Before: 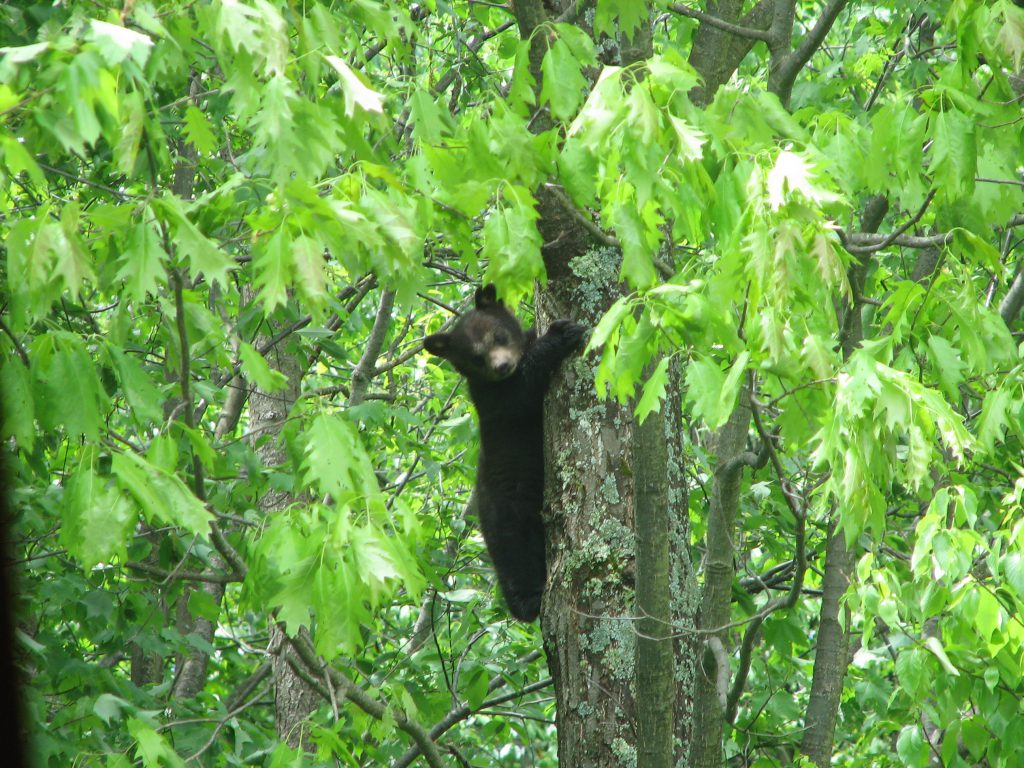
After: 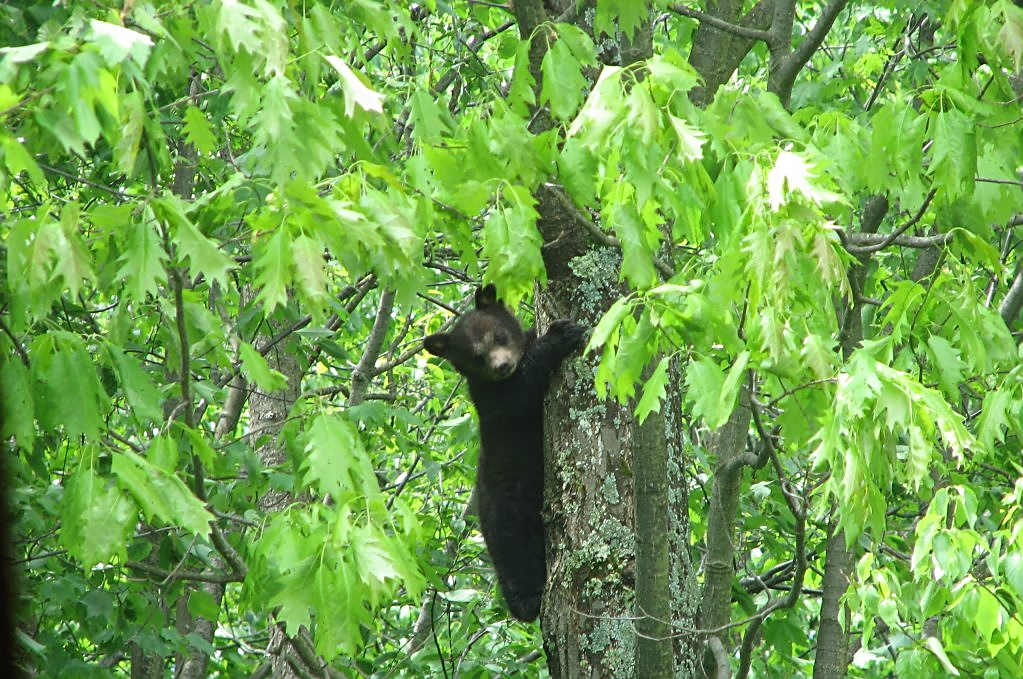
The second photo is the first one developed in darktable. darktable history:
sharpen: on, module defaults
crop and rotate: top 0%, bottom 11.519%
